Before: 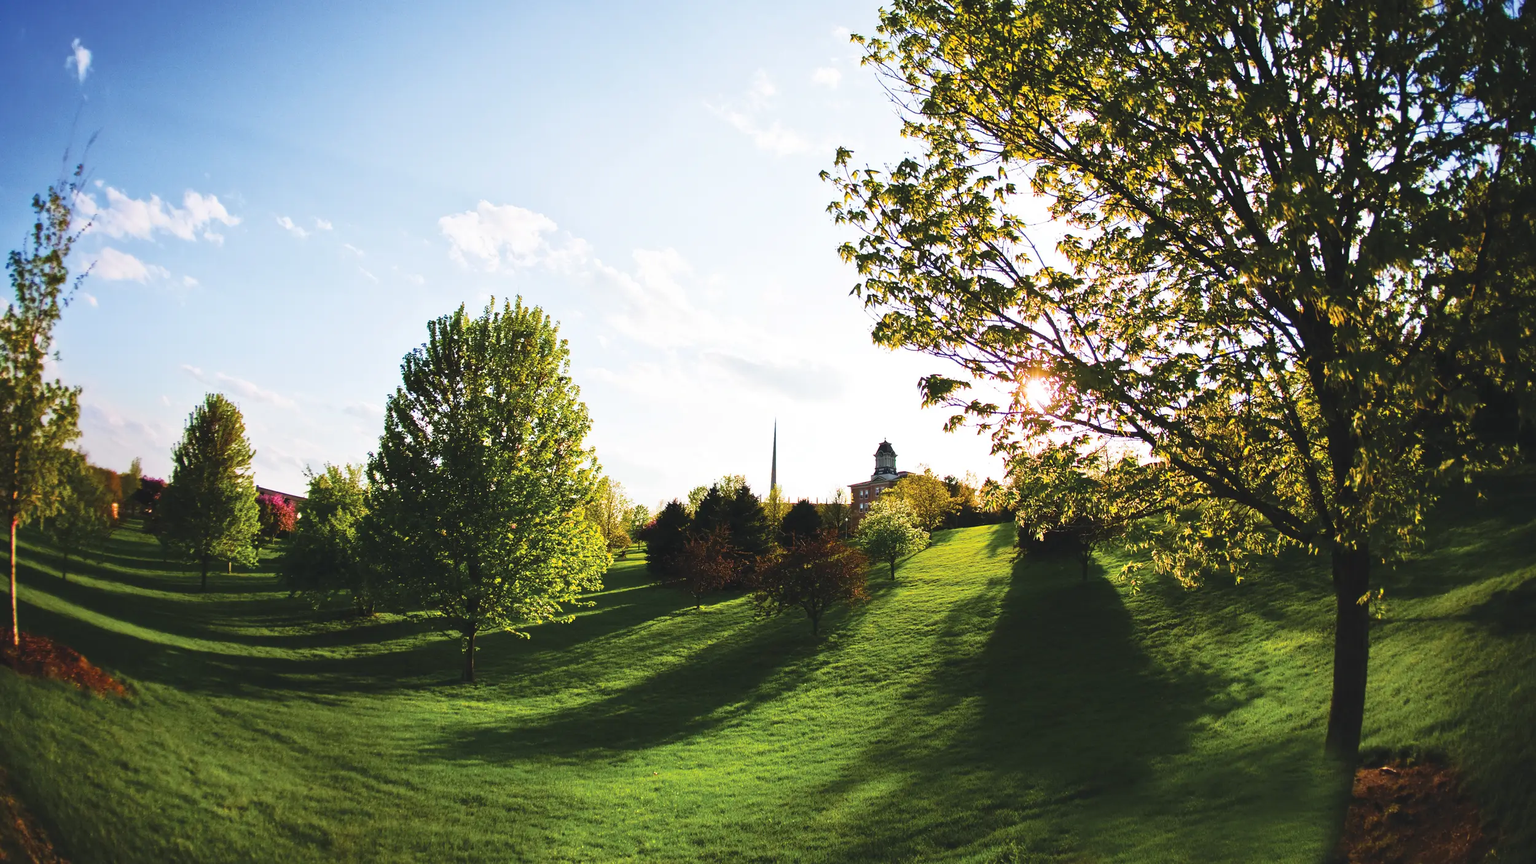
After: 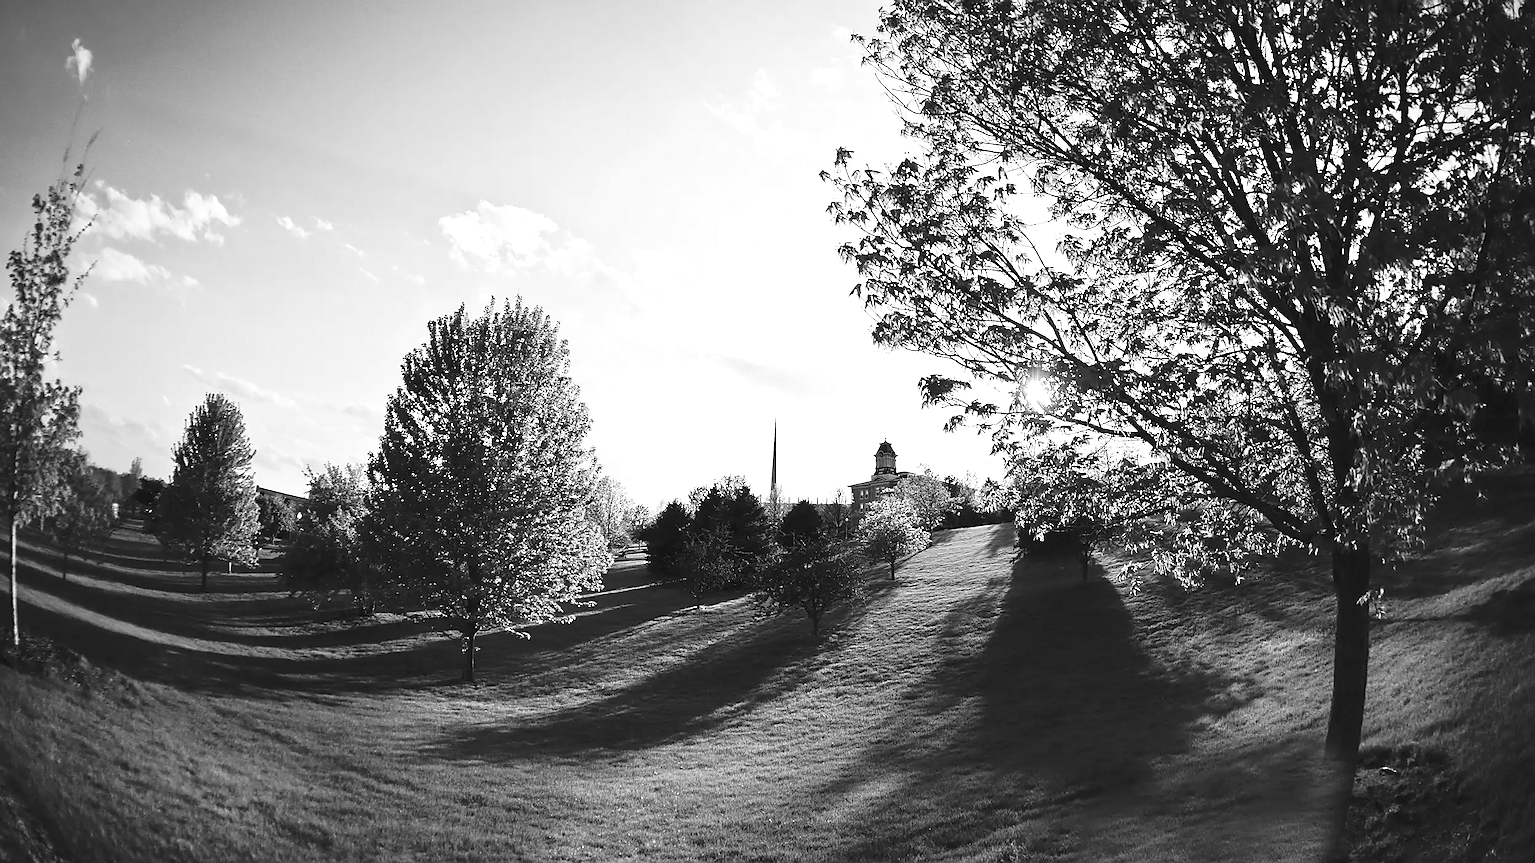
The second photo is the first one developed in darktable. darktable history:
white balance: emerald 1
color balance rgb: shadows lift › chroma 5.41%, shadows lift › hue 240°, highlights gain › chroma 3.74%, highlights gain › hue 60°, saturation formula JzAzBz (2021)
sharpen: radius 1.4, amount 1.25, threshold 0.7
exposure: black level correction 0.002, exposure 0.15 EV, compensate highlight preservation false
color correction: highlights a* -15.58, highlights b* 40, shadows a* -40, shadows b* -26.18
monochrome: on, module defaults
local contrast: highlights 100%, shadows 100%, detail 120%, midtone range 0.2
